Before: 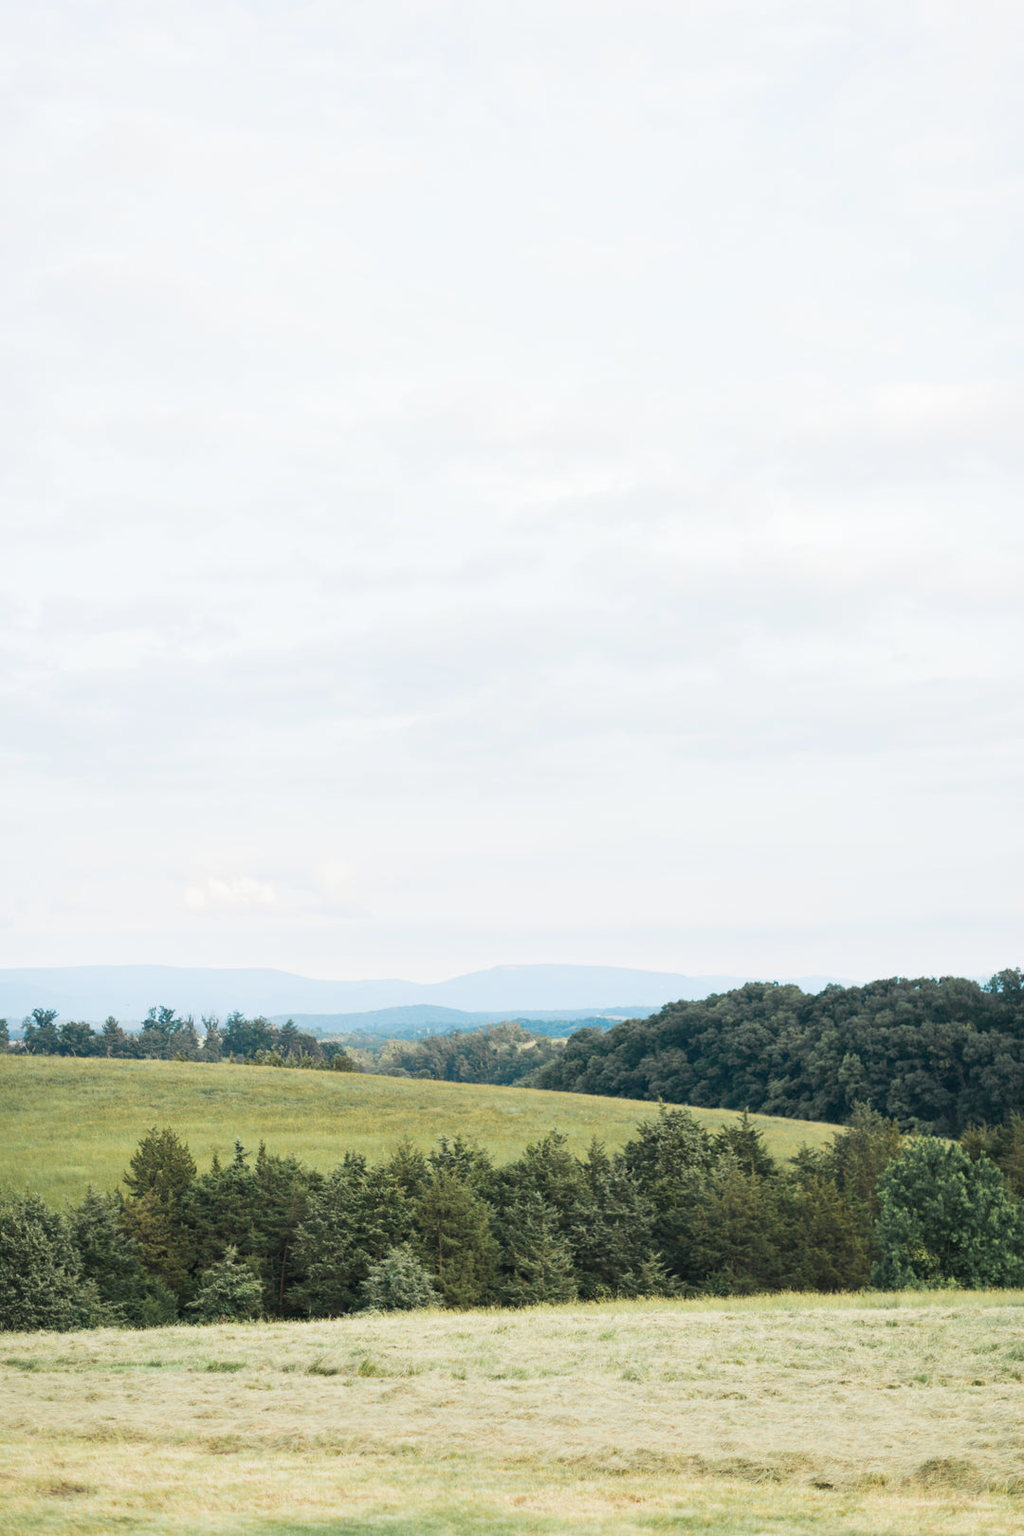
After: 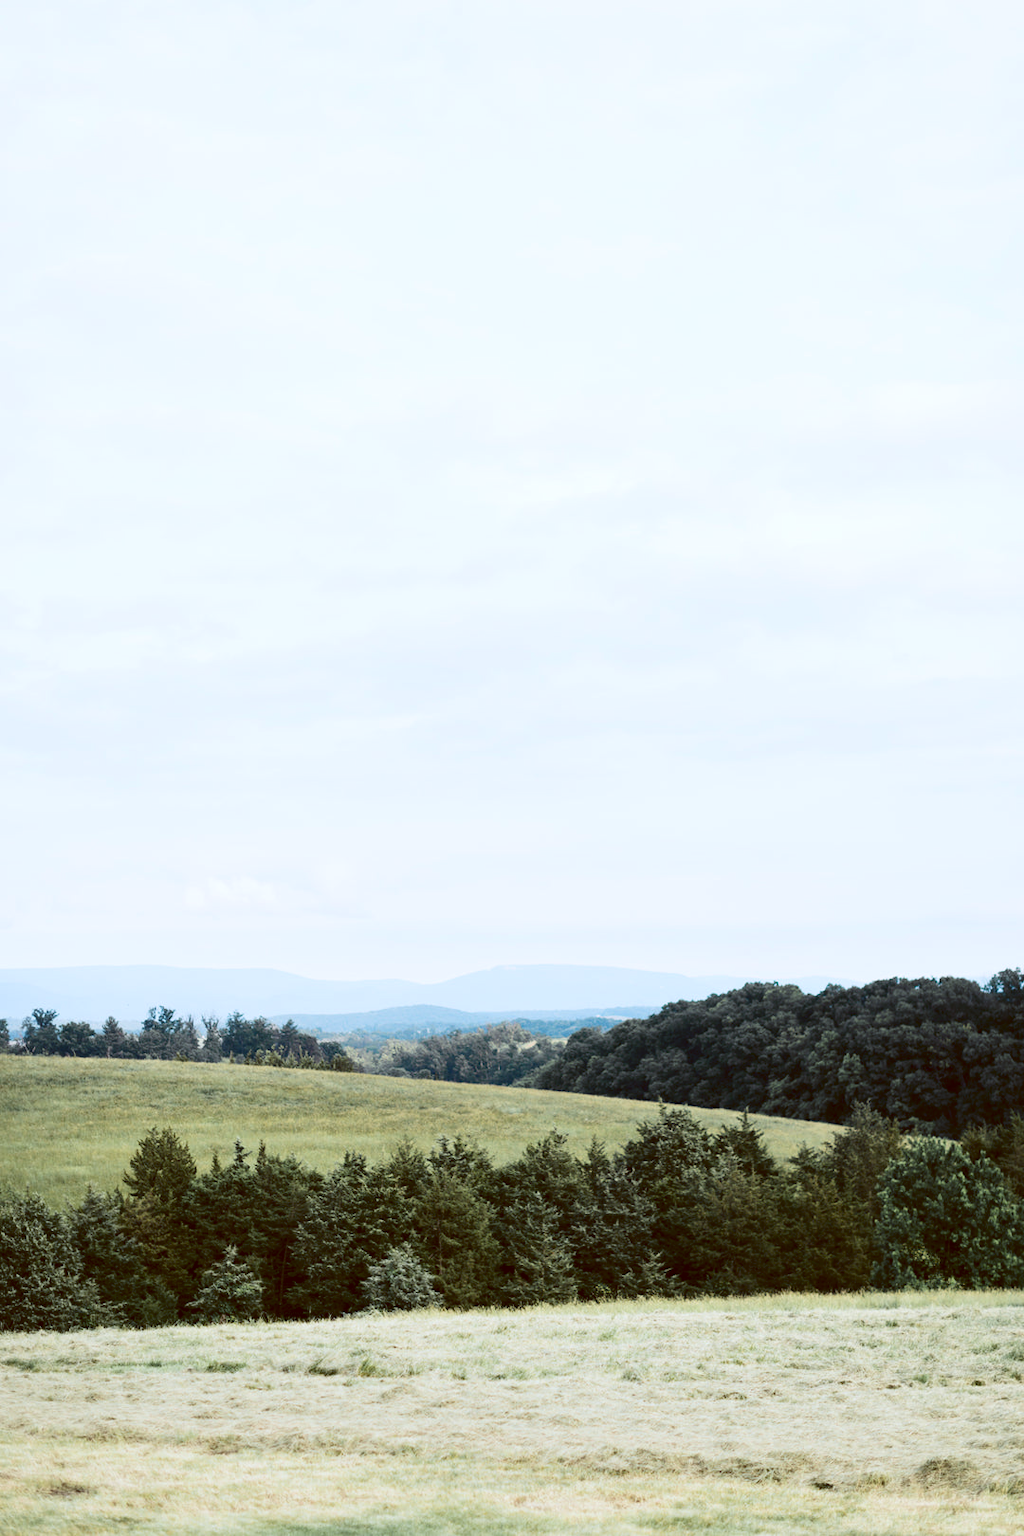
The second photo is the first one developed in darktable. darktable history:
color balance: lift [1, 1.015, 1.004, 0.985], gamma [1, 0.958, 0.971, 1.042], gain [1, 0.956, 0.977, 1.044]
color correction: saturation 0.8
white balance: red 0.983, blue 1.036
contrast brightness saturation: contrast 0.2, brightness -0.11, saturation 0.1
